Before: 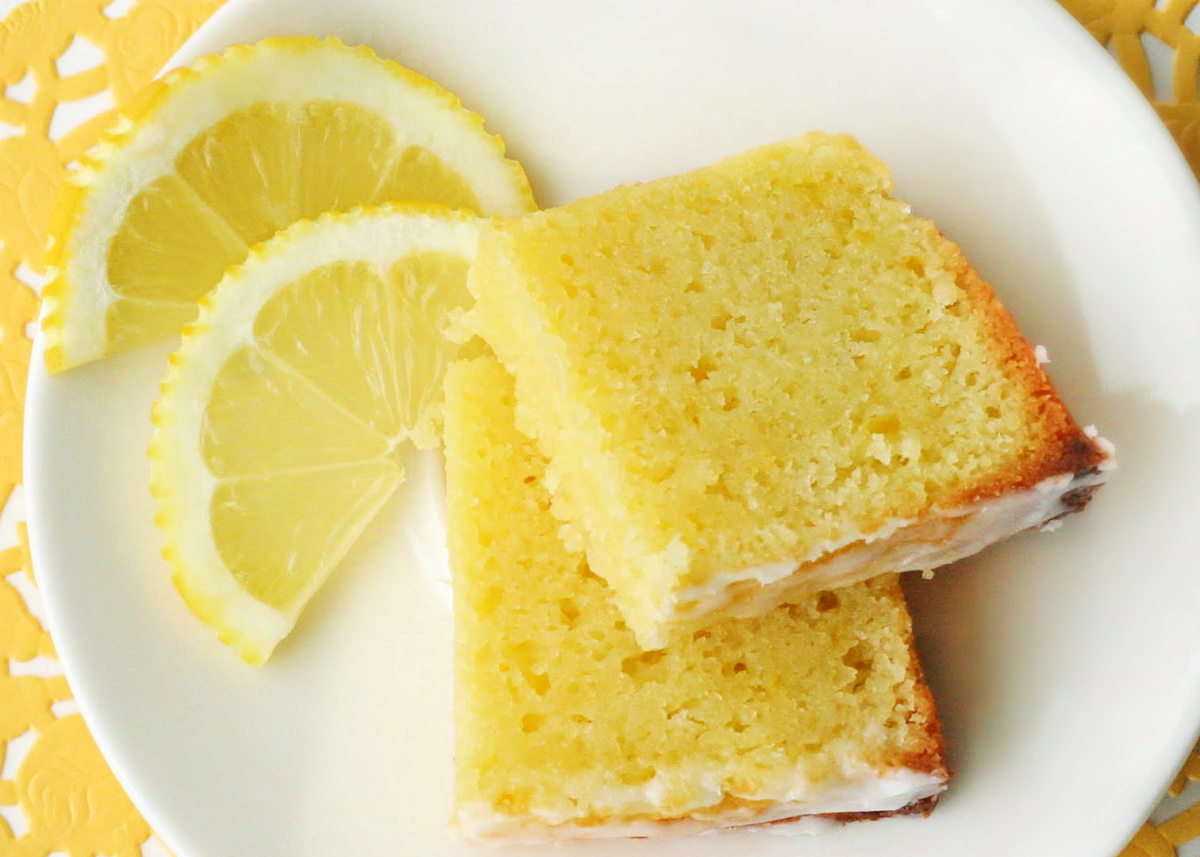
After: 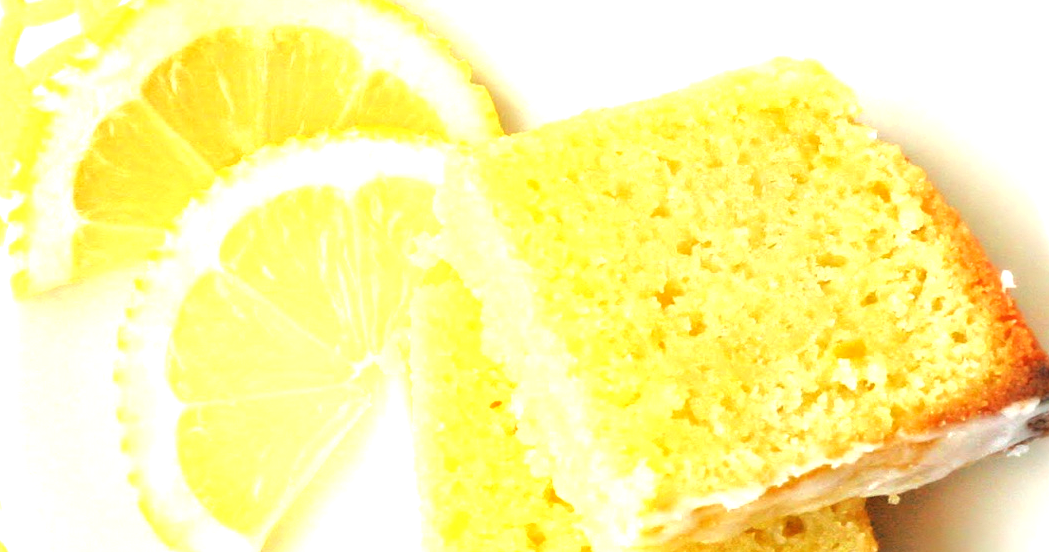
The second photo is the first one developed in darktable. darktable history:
exposure: exposure 0.92 EV, compensate highlight preservation false
tone curve: curves: ch0 [(0, 0) (0.003, 0.001) (0.011, 0.002) (0.025, 0.007) (0.044, 0.015) (0.069, 0.022) (0.1, 0.03) (0.136, 0.056) (0.177, 0.115) (0.224, 0.177) (0.277, 0.244) (0.335, 0.322) (0.399, 0.398) (0.468, 0.471) (0.543, 0.545) (0.623, 0.614) (0.709, 0.685) (0.801, 0.765) (0.898, 0.867) (1, 1)], color space Lab, independent channels, preserve colors none
crop: left 2.896%, top 8.813%, right 9.659%, bottom 26.706%
